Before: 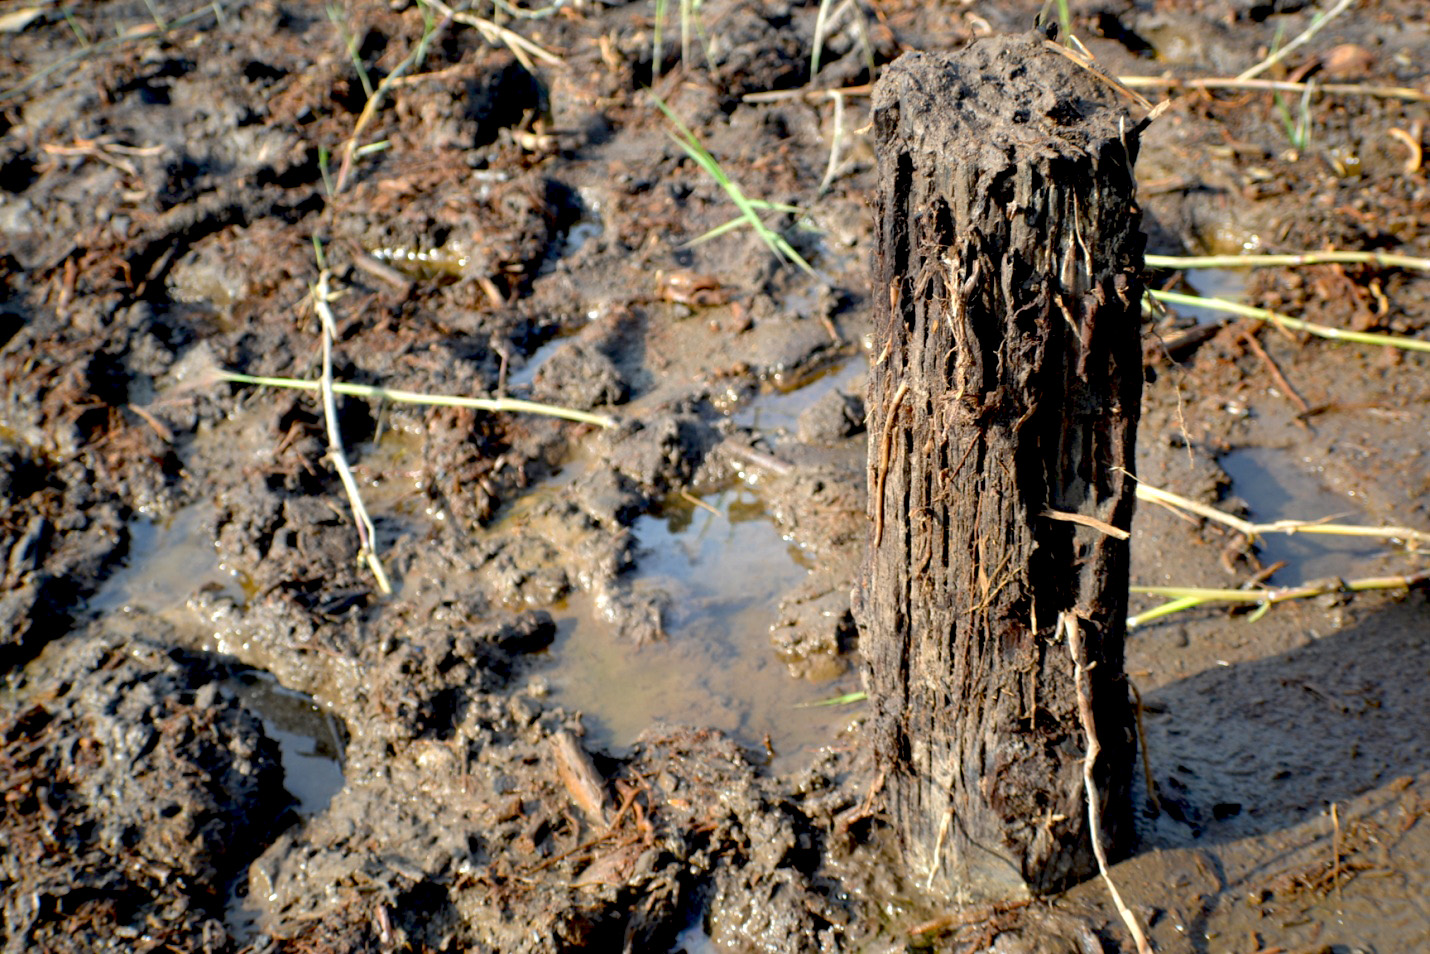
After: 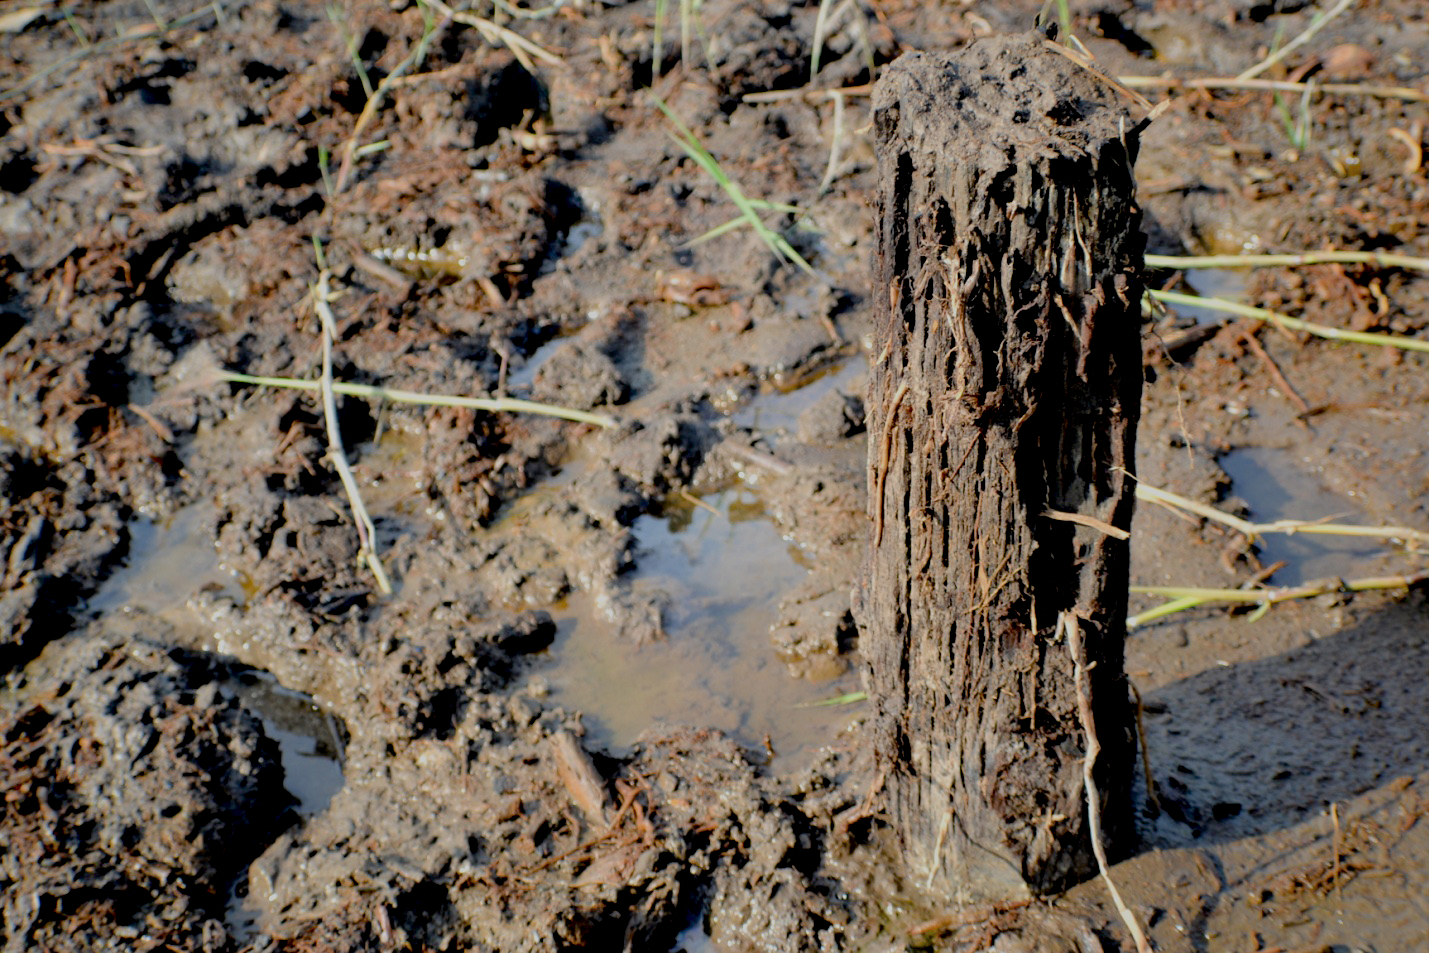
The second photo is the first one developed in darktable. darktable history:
tone equalizer: on, module defaults
filmic rgb: black relative exposure -6.59 EV, white relative exposure 4.71 EV, hardness 3.13, contrast 0.805
